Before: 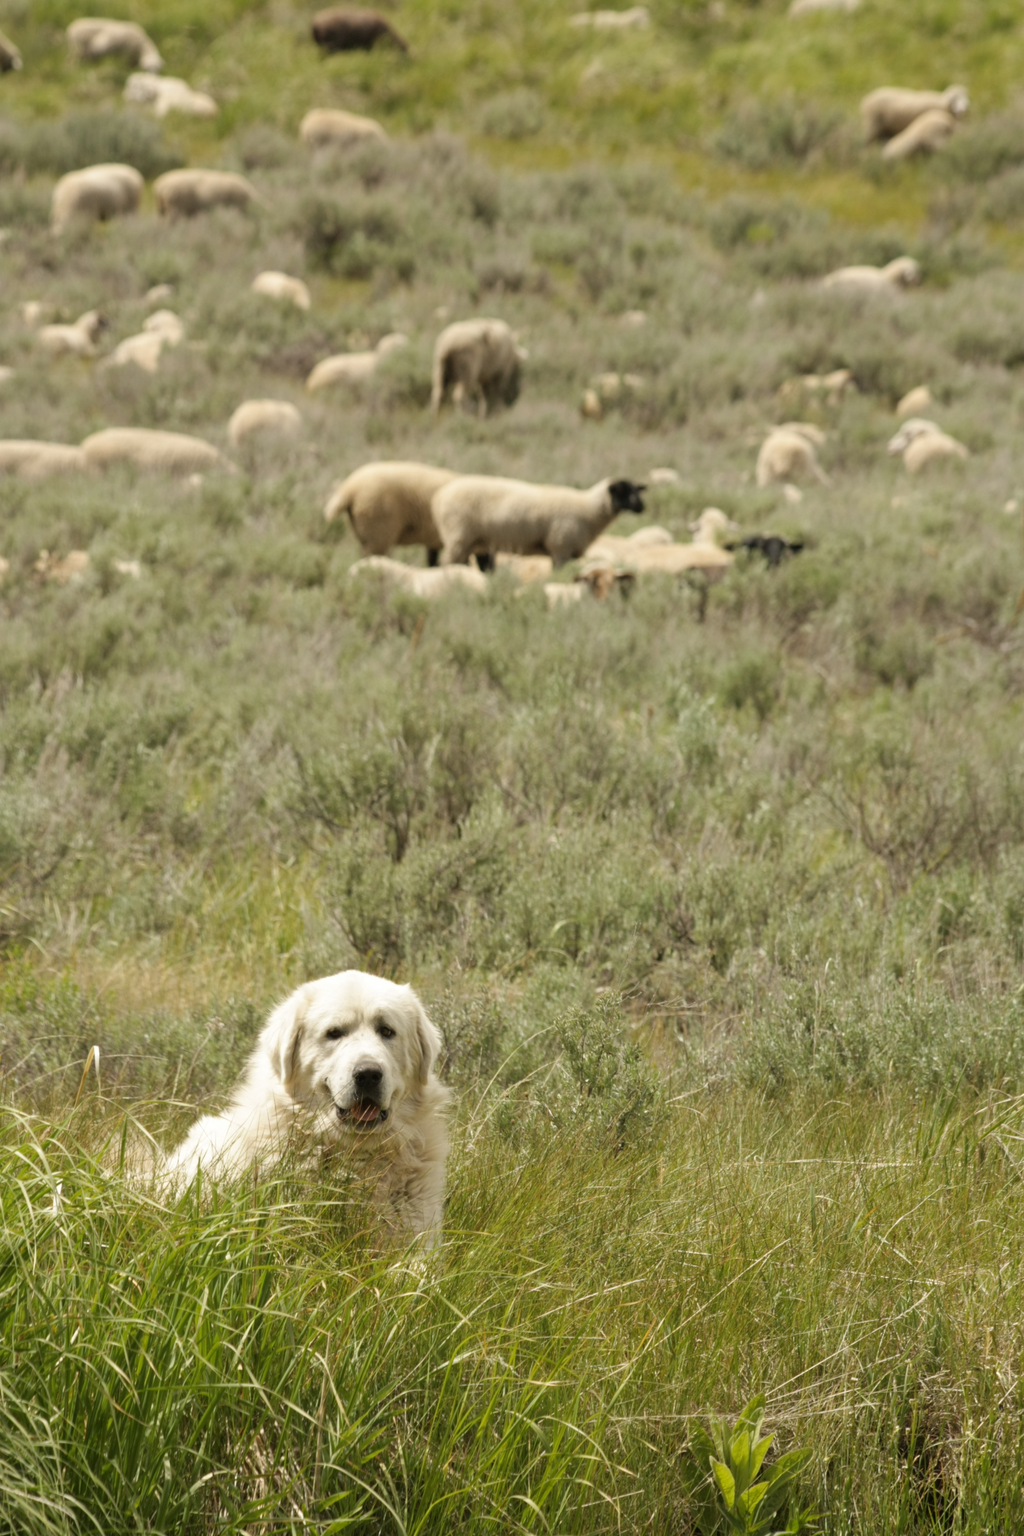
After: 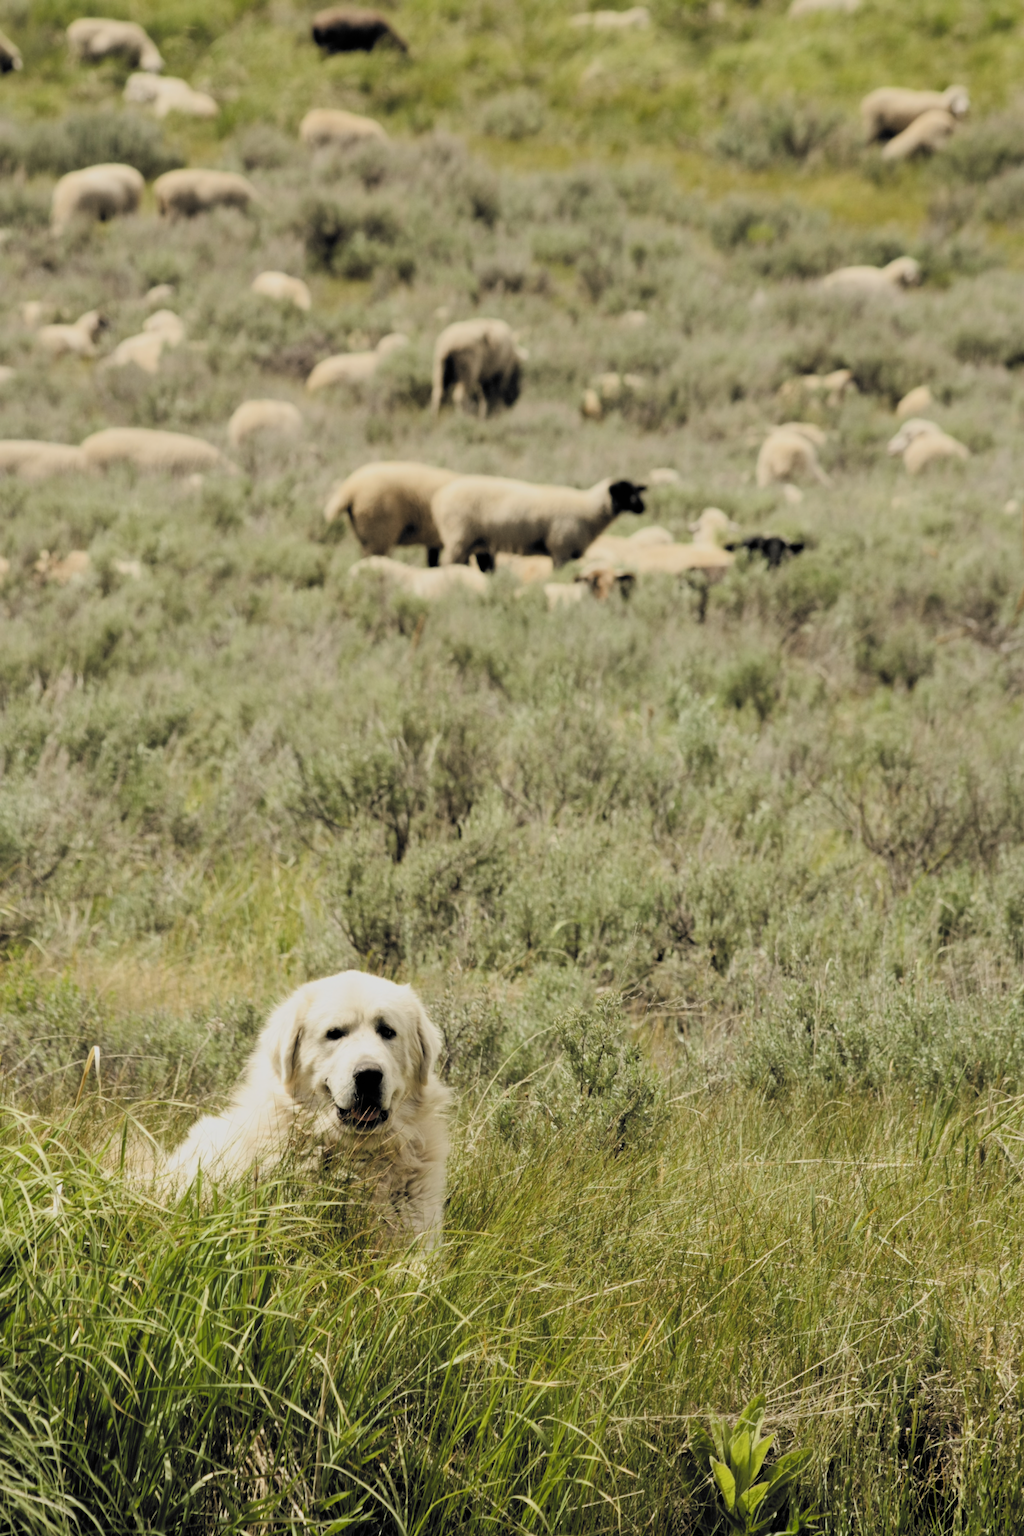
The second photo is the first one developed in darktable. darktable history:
shadows and highlights: shadows 2.21, highlights -19.23, soften with gaussian
tone equalizer: -8 EV -0.001 EV, -7 EV 0.004 EV, -6 EV -0.041 EV, -5 EV 0.016 EV, -4 EV -0.018 EV, -3 EV 0.026 EV, -2 EV -0.059 EV, -1 EV -0.276 EV, +0 EV -0.552 EV, edges refinement/feathering 500, mask exposure compensation -1.57 EV, preserve details no
filmic rgb: black relative exposure -5.14 EV, white relative exposure 3.98 EV, hardness 2.87, contrast 1.412, highlights saturation mix -29.32%, color science v6 (2022)
